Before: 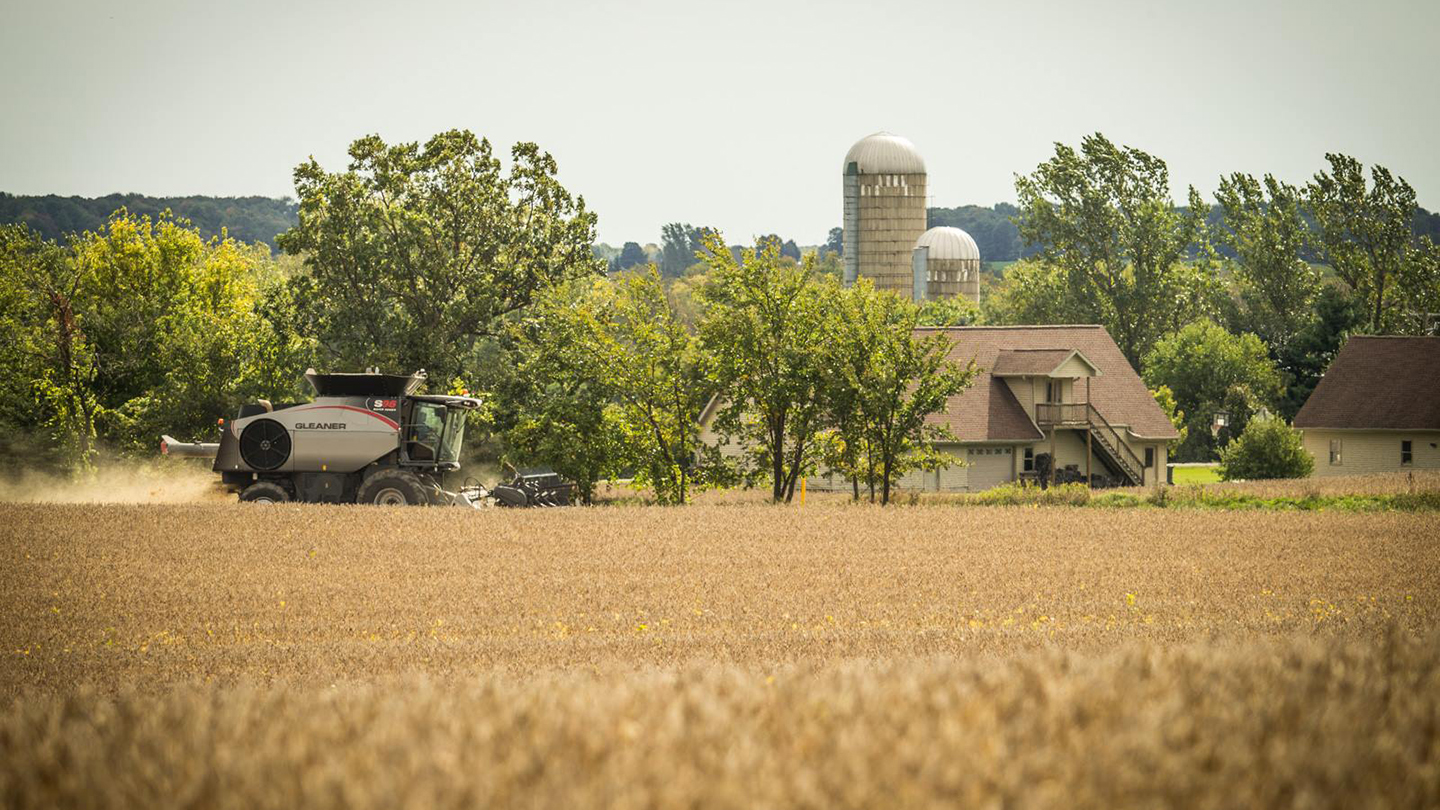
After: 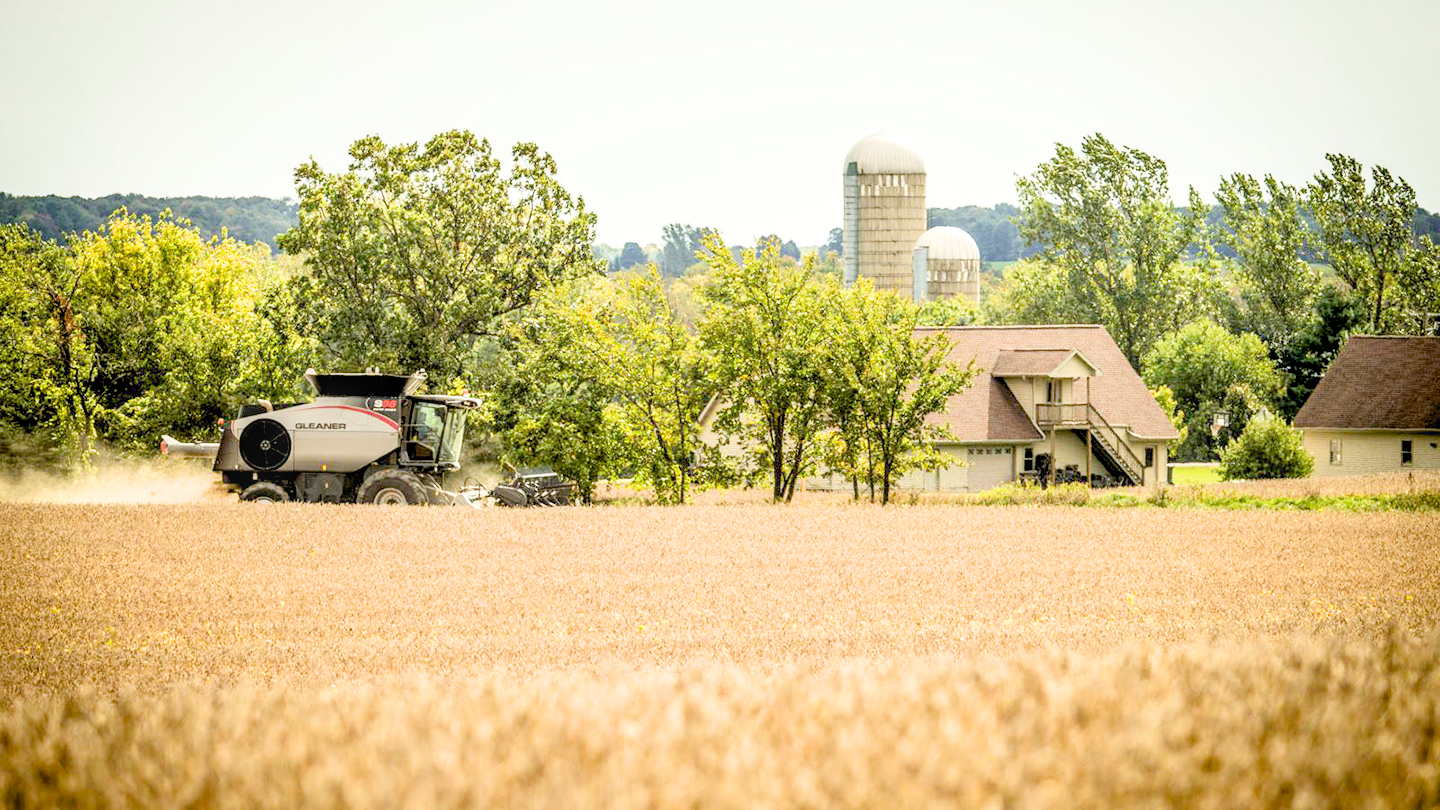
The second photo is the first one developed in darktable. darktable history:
filmic rgb: black relative exposure -7.65 EV, white relative exposure 4.56 EV, hardness 3.61
local contrast: on, module defaults
exposure: black level correction 0.015, exposure 1.77 EV, compensate highlight preservation false
